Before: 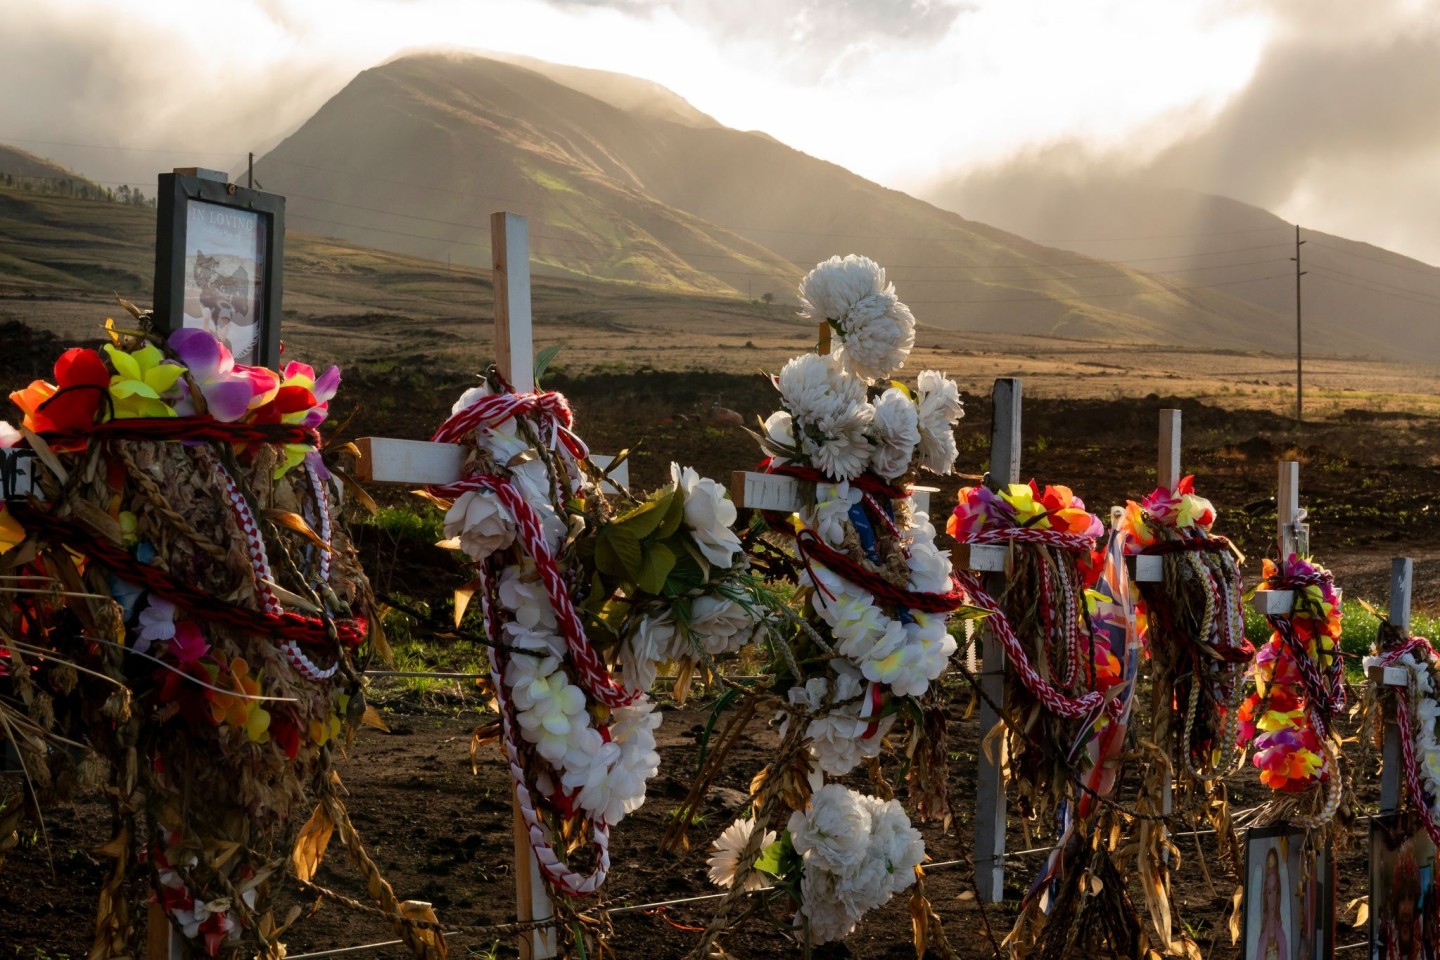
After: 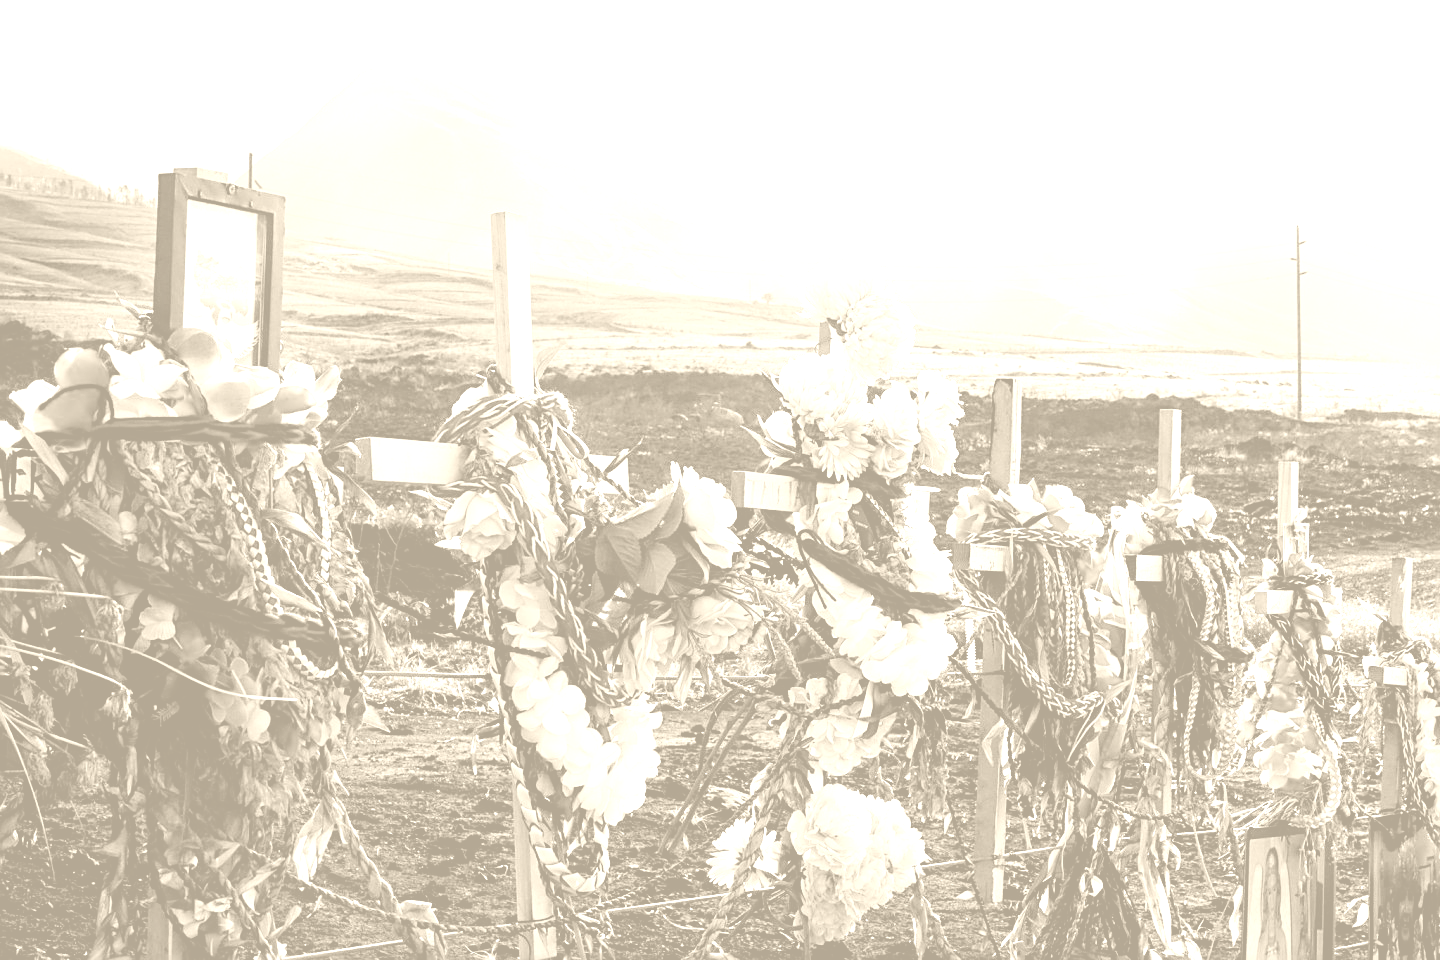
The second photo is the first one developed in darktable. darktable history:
exposure: black level correction 0, exposure 1 EV, compensate highlight preservation false
colorize: hue 36°, saturation 71%, lightness 80.79%
sharpen: on, module defaults
tone curve: curves: ch0 [(0, 0.013) (0.054, 0.018) (0.205, 0.197) (0.289, 0.309) (0.382, 0.437) (0.475, 0.552) (0.666, 0.743) (0.791, 0.85) (1, 0.998)]; ch1 [(0, 0) (0.394, 0.338) (0.449, 0.404) (0.499, 0.498) (0.526, 0.528) (0.543, 0.564) (0.589, 0.633) (0.66, 0.687) (0.783, 0.804) (1, 1)]; ch2 [(0, 0) (0.304, 0.31) (0.403, 0.399) (0.441, 0.421) (0.474, 0.466) (0.498, 0.496) (0.524, 0.538) (0.555, 0.584) (0.633, 0.665) (0.7, 0.711) (1, 1)], color space Lab, independent channels, preserve colors none
